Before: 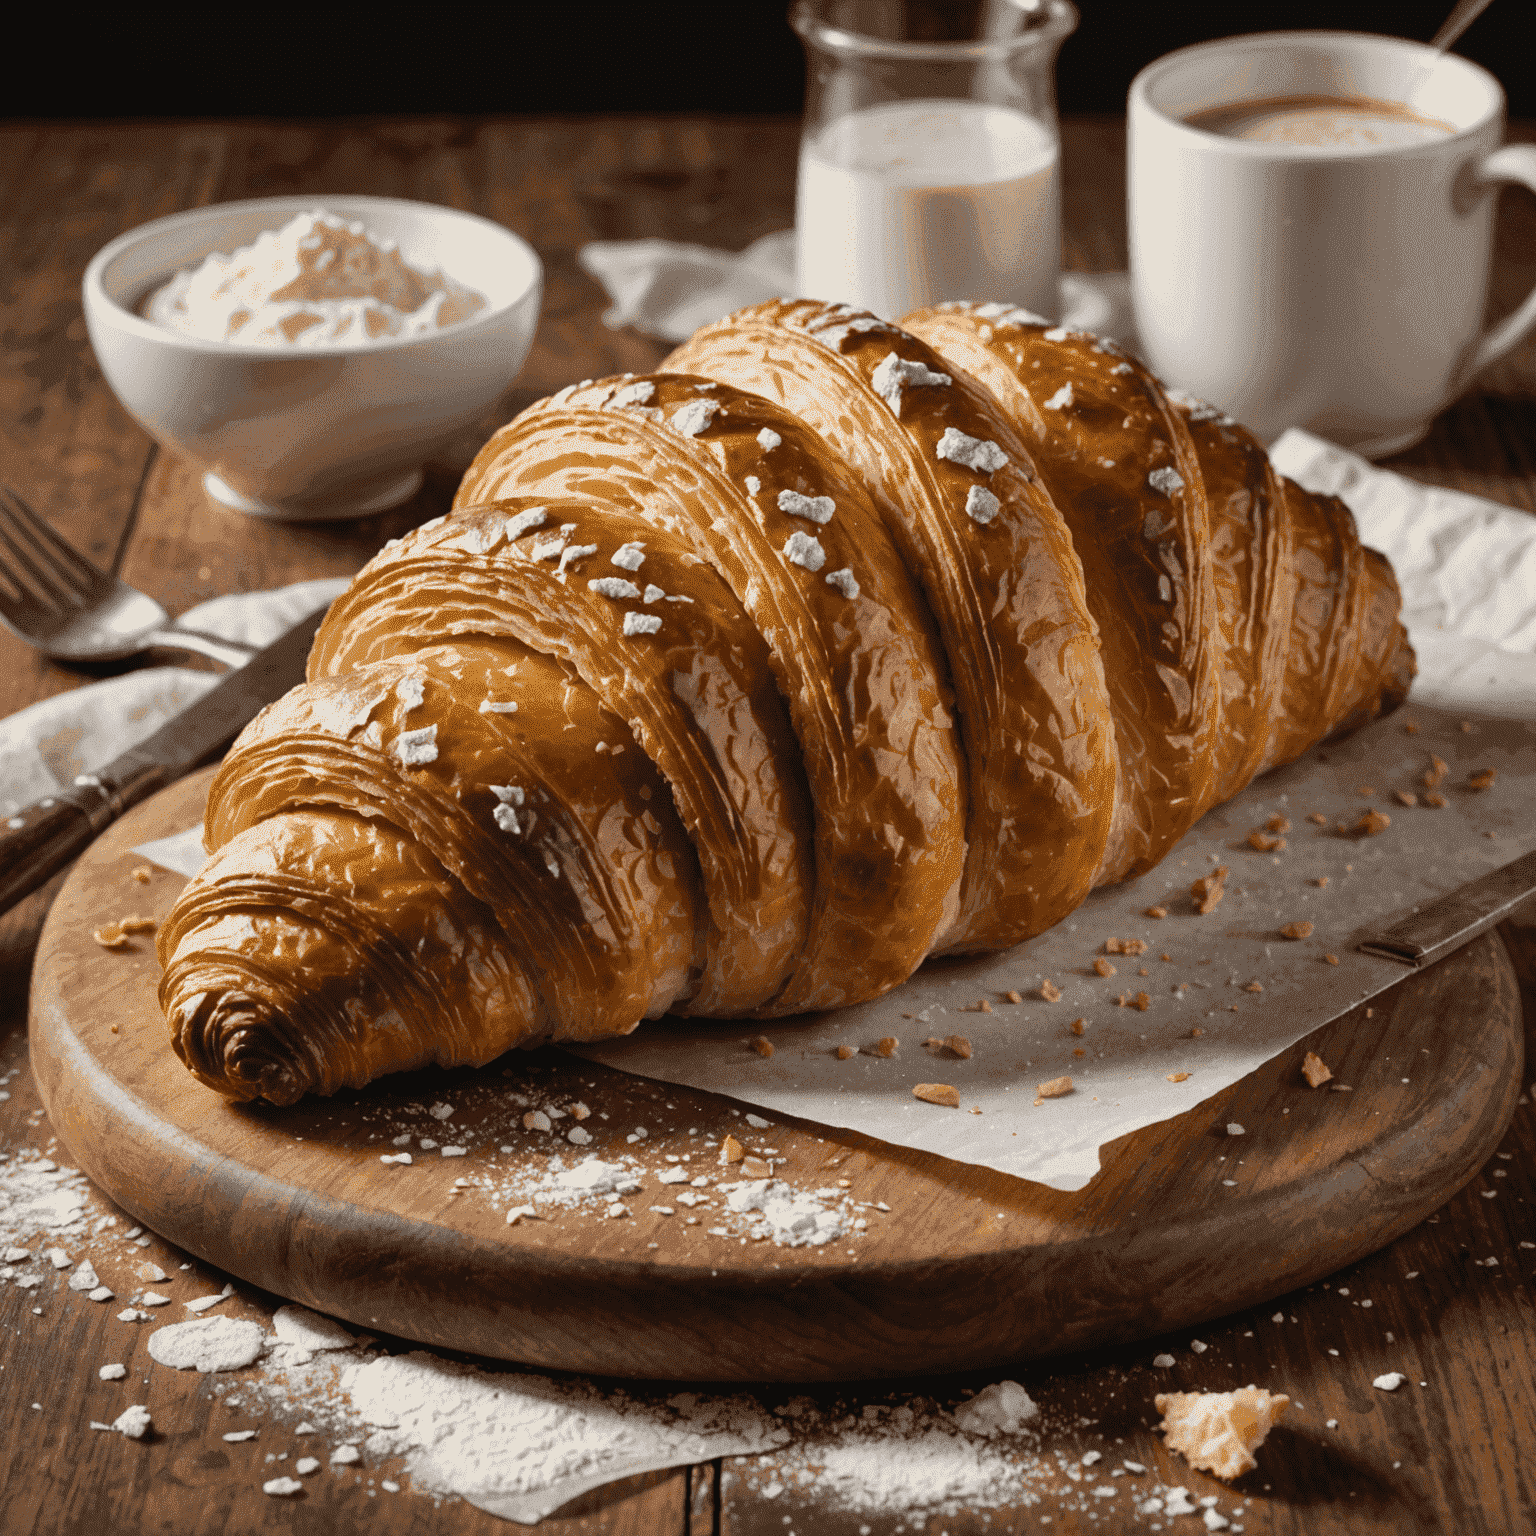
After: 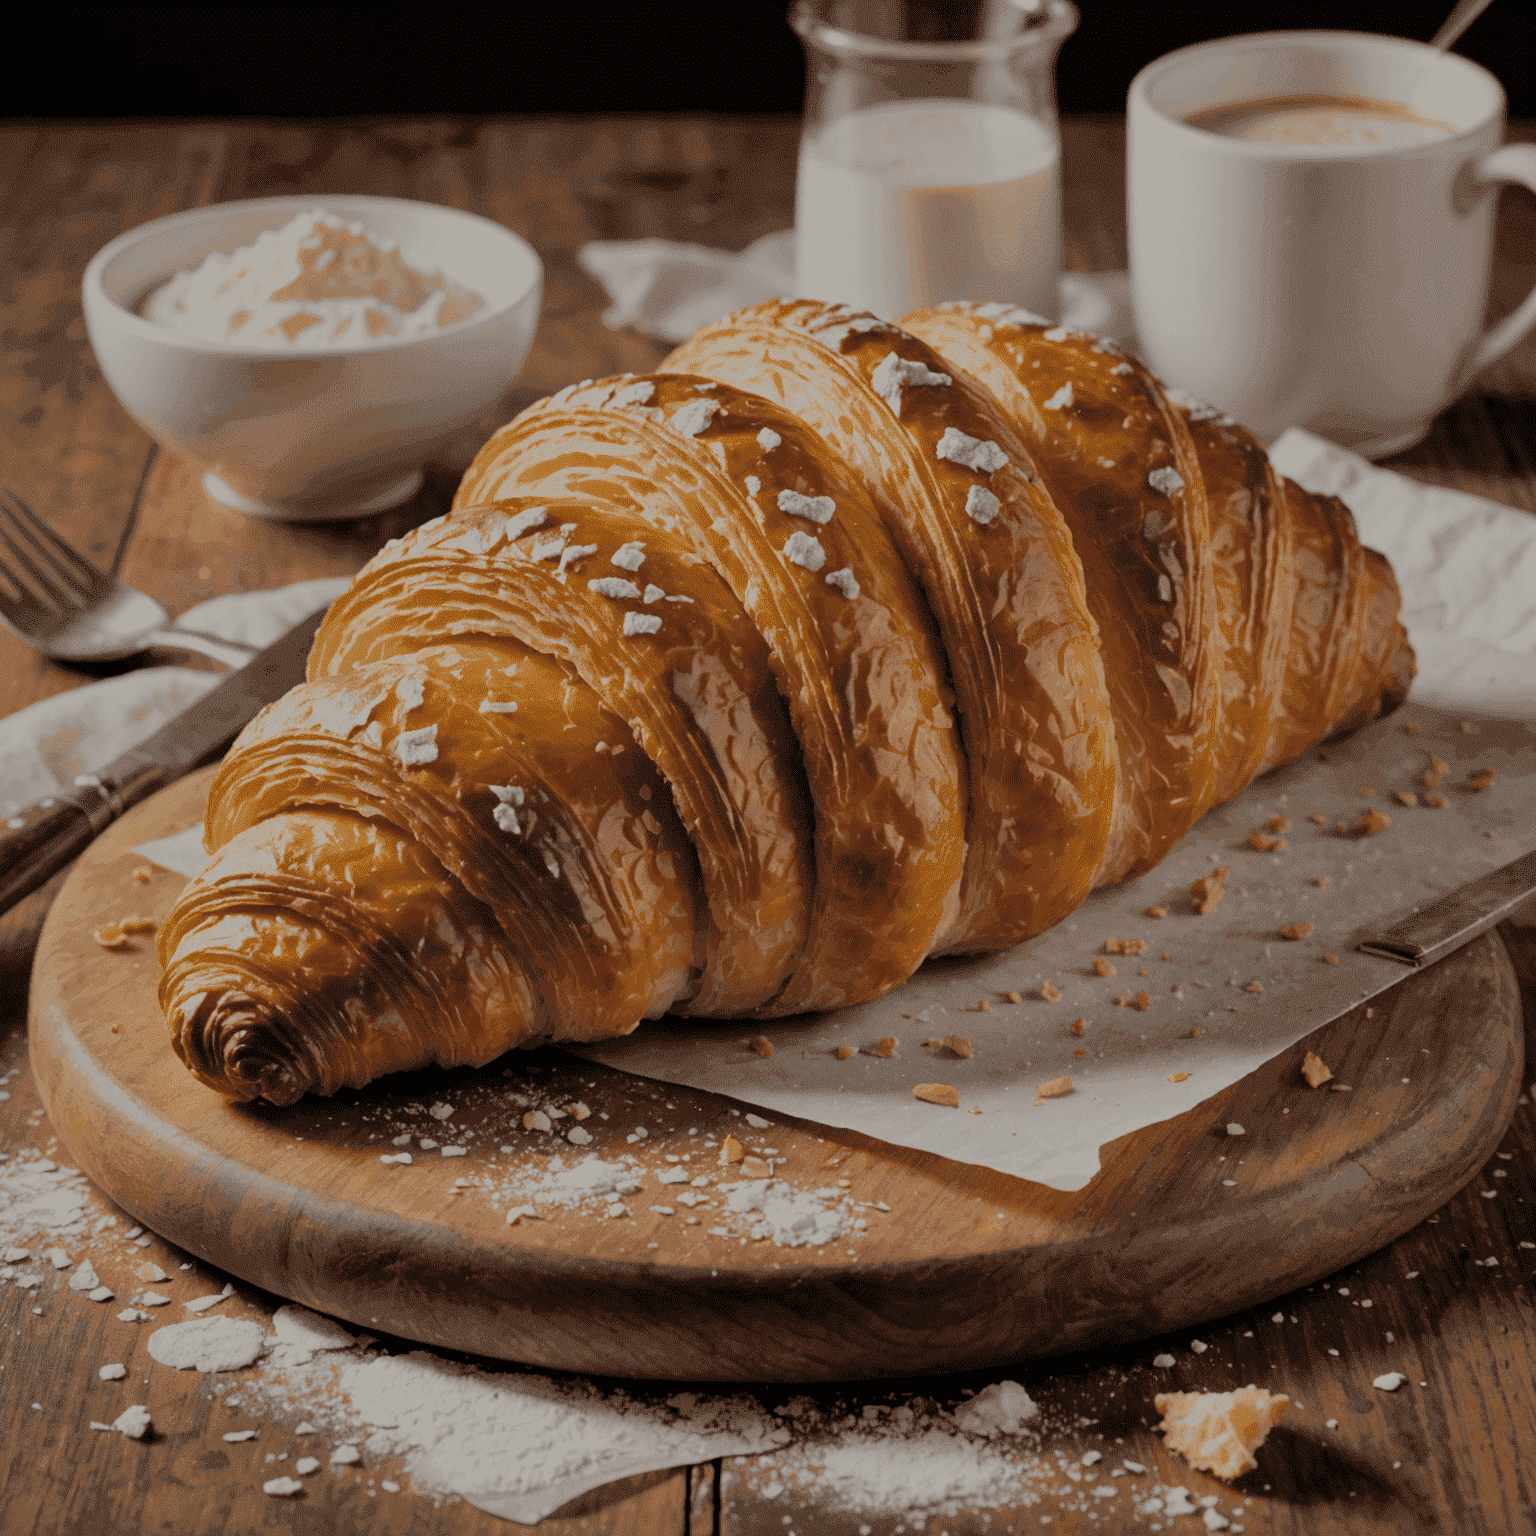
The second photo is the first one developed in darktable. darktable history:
filmic rgb: middle gray luminance 2.52%, black relative exposure -9.98 EV, white relative exposure 7 EV, dynamic range scaling 9.38%, target black luminance 0%, hardness 3.16, latitude 44.22%, contrast 0.682, highlights saturation mix 4.2%, shadows ↔ highlights balance 13.67%, color science v6 (2022)
